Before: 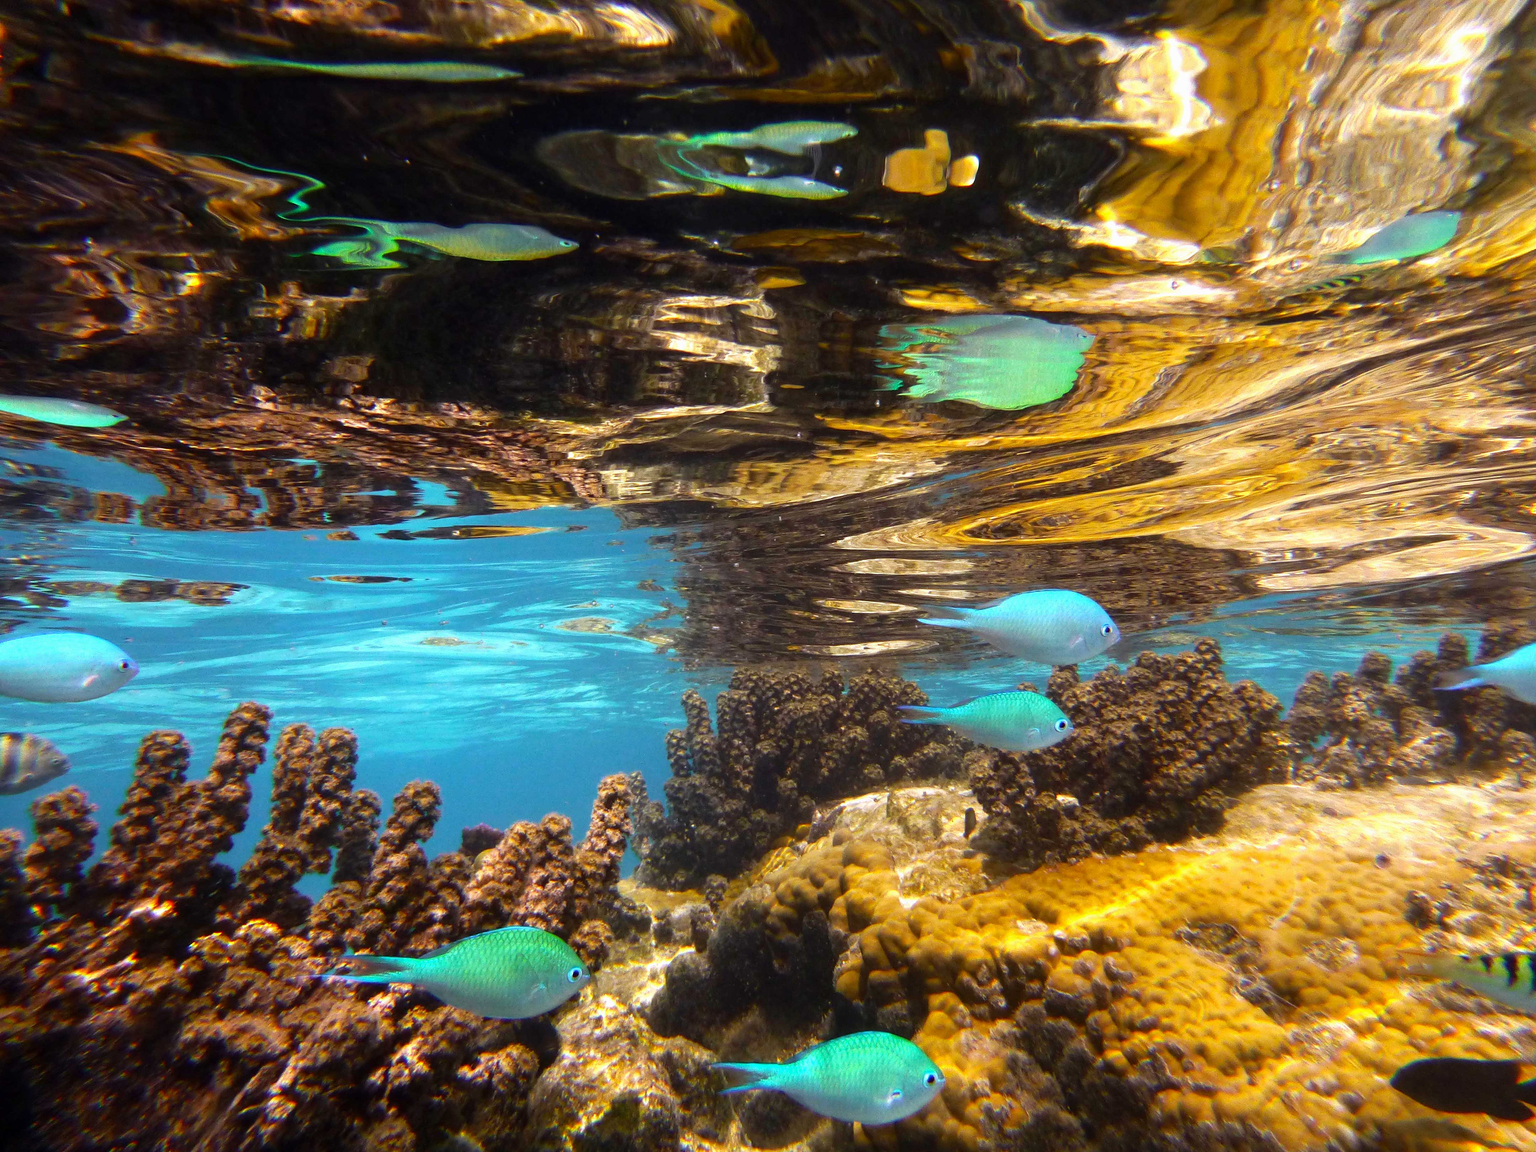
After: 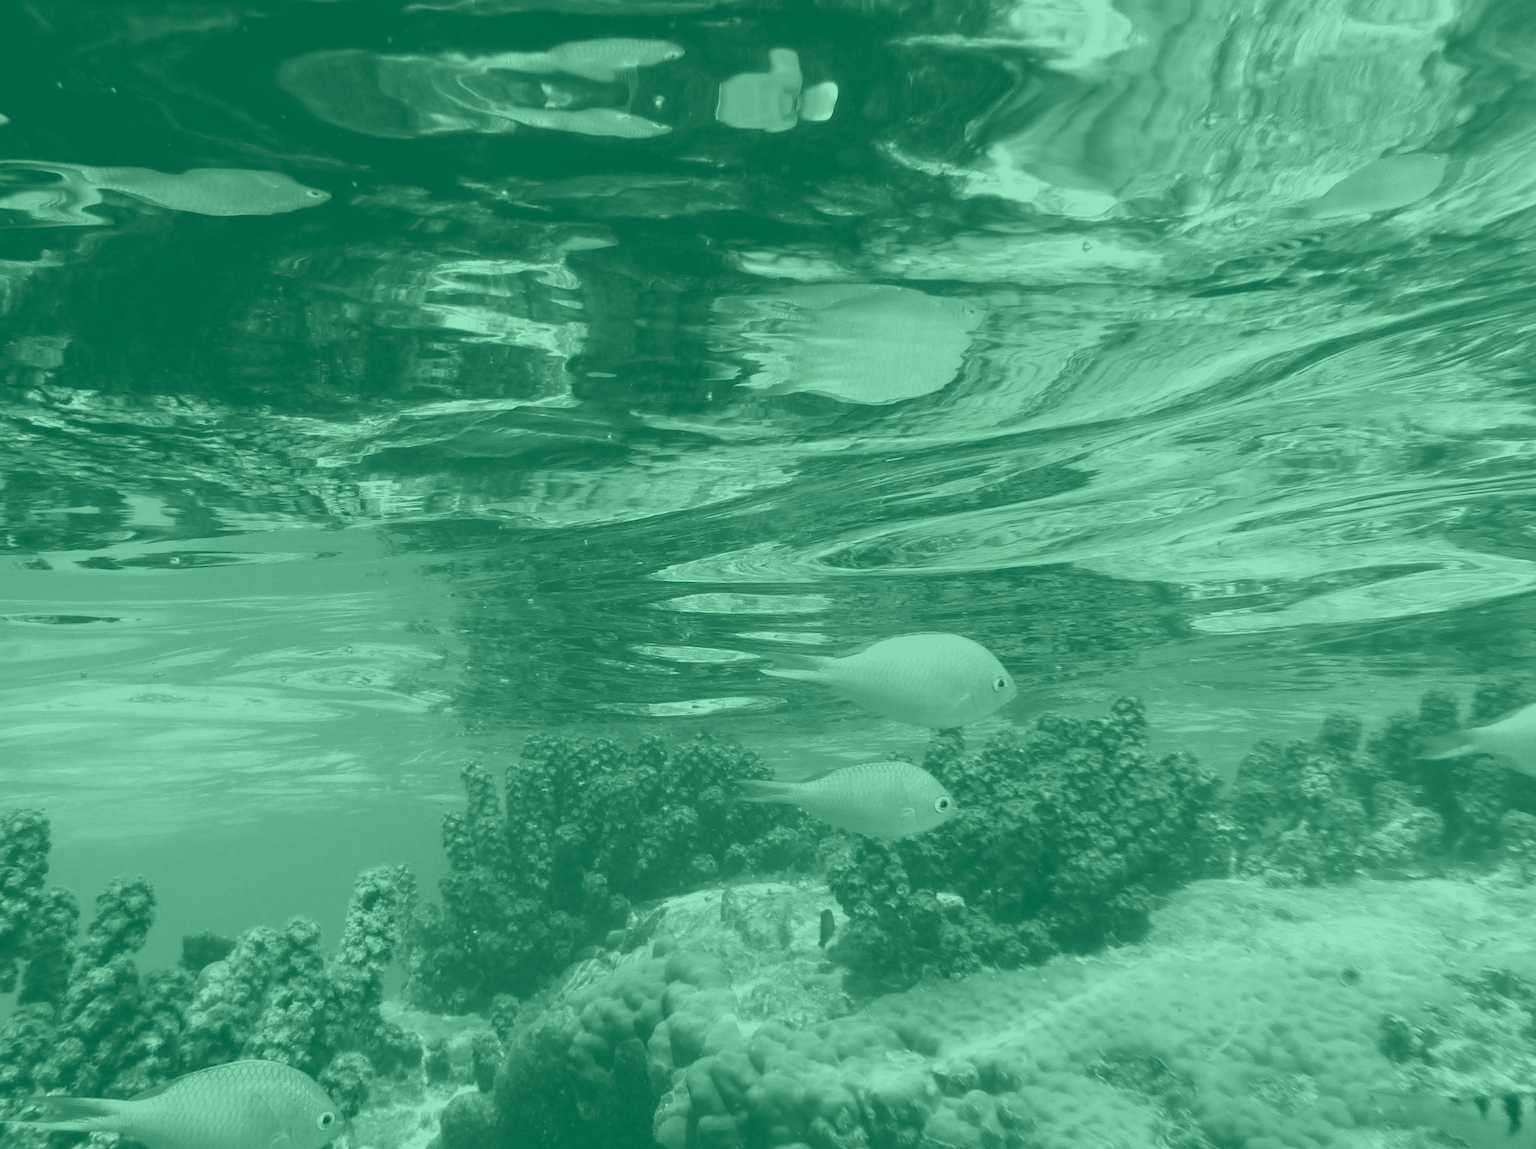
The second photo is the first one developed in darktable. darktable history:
crop and rotate: left 20.74%, top 7.912%, right 0.375%, bottom 13.378%
colorize: hue 147.6°, saturation 65%, lightness 21.64%
